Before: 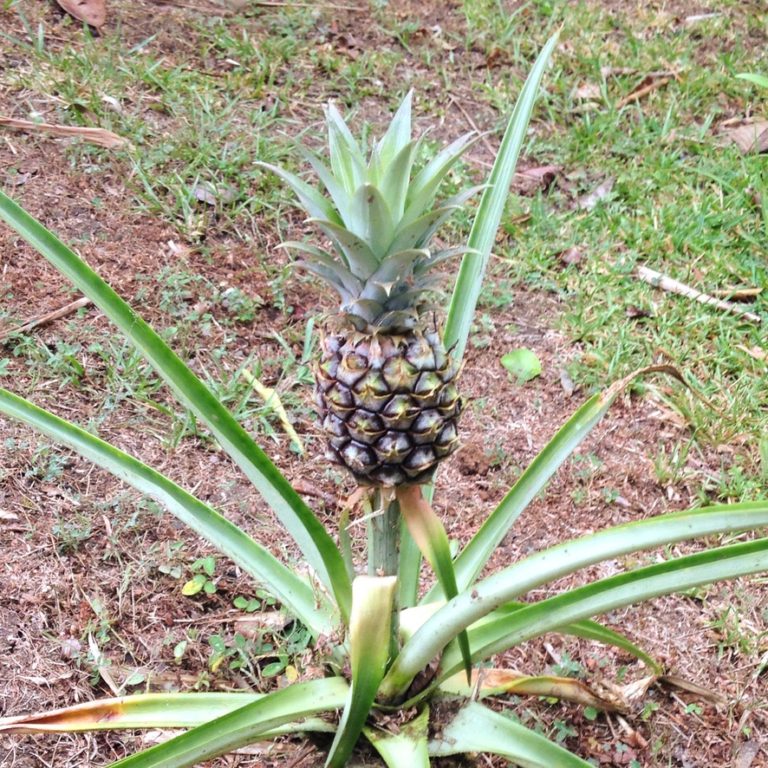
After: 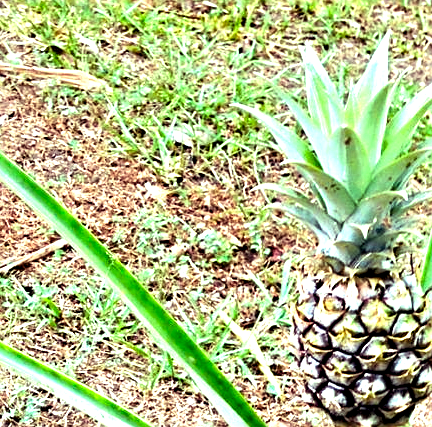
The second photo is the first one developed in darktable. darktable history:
exposure: exposure 0.757 EV, compensate highlight preservation false
crop and rotate: left 3.044%, top 7.565%, right 40.64%, bottom 36.821%
sharpen: on, module defaults
color balance rgb: shadows lift › chroma 3.595%, shadows lift › hue 90.01°, highlights gain › luminance 15.348%, highlights gain › chroma 7.063%, highlights gain › hue 125.03°, perceptual saturation grading › global saturation 0.356%, global vibrance 40.432%
contrast equalizer: y [[0.609, 0.611, 0.615, 0.613, 0.607, 0.603], [0.504, 0.498, 0.496, 0.499, 0.506, 0.516], [0 ×6], [0 ×6], [0 ×6]]
color correction: highlights a* 0.876, highlights b* 2.89, saturation 1.09
